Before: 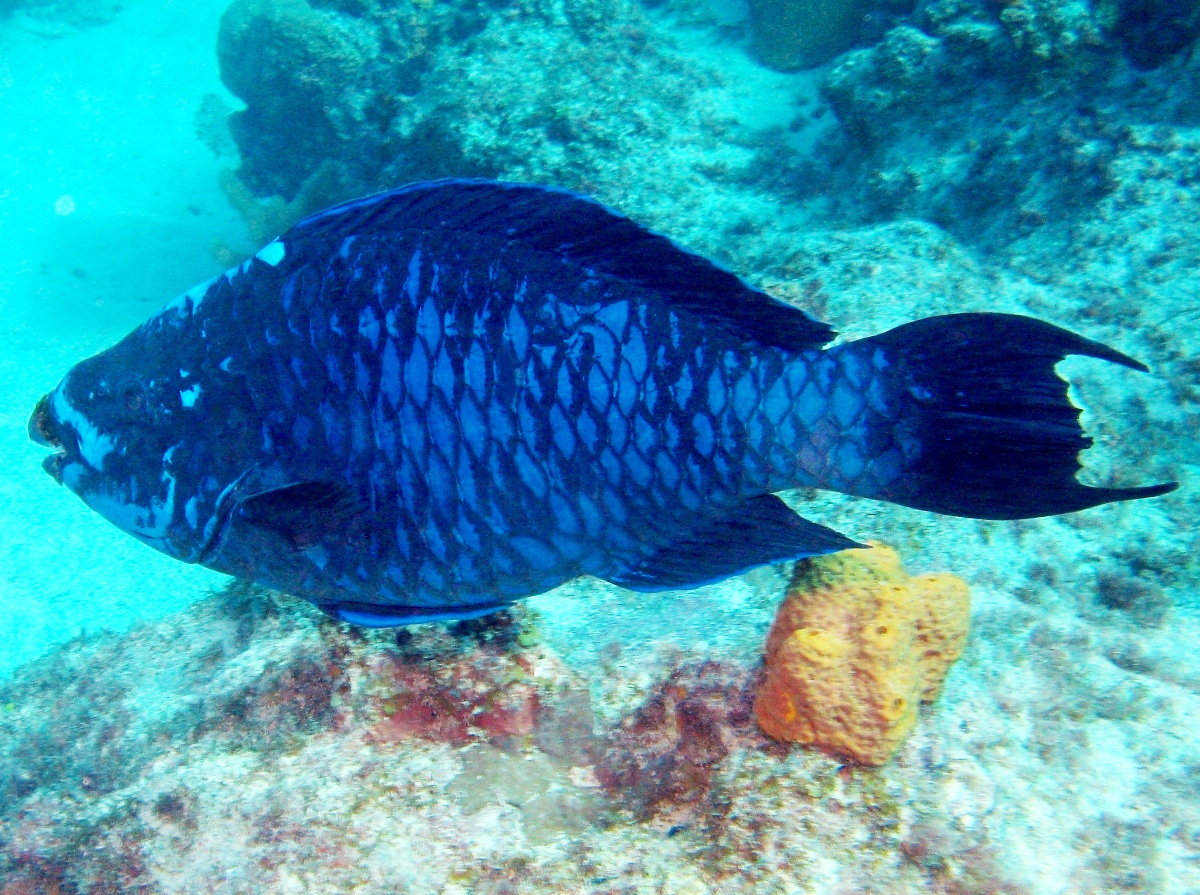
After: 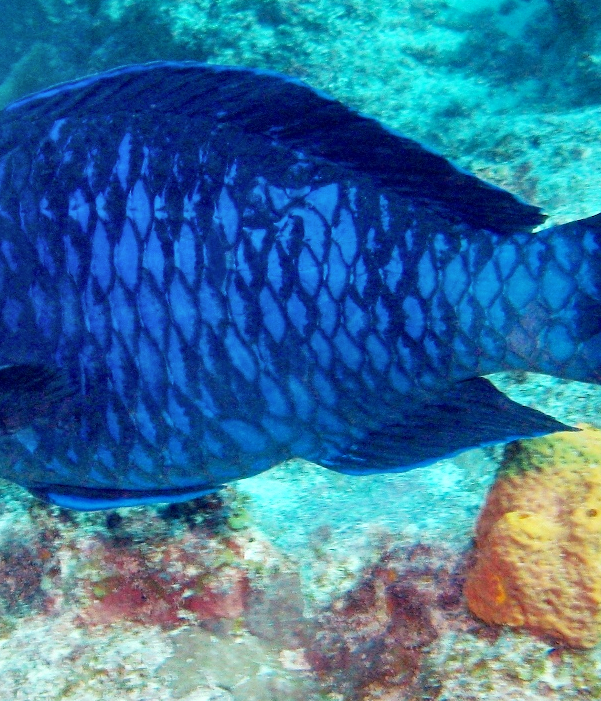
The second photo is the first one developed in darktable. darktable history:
shadows and highlights: shadows 37.6, highlights -27.87, soften with gaussian
crop and rotate: angle 0.025°, left 24.218%, top 13.051%, right 25.603%, bottom 8.511%
